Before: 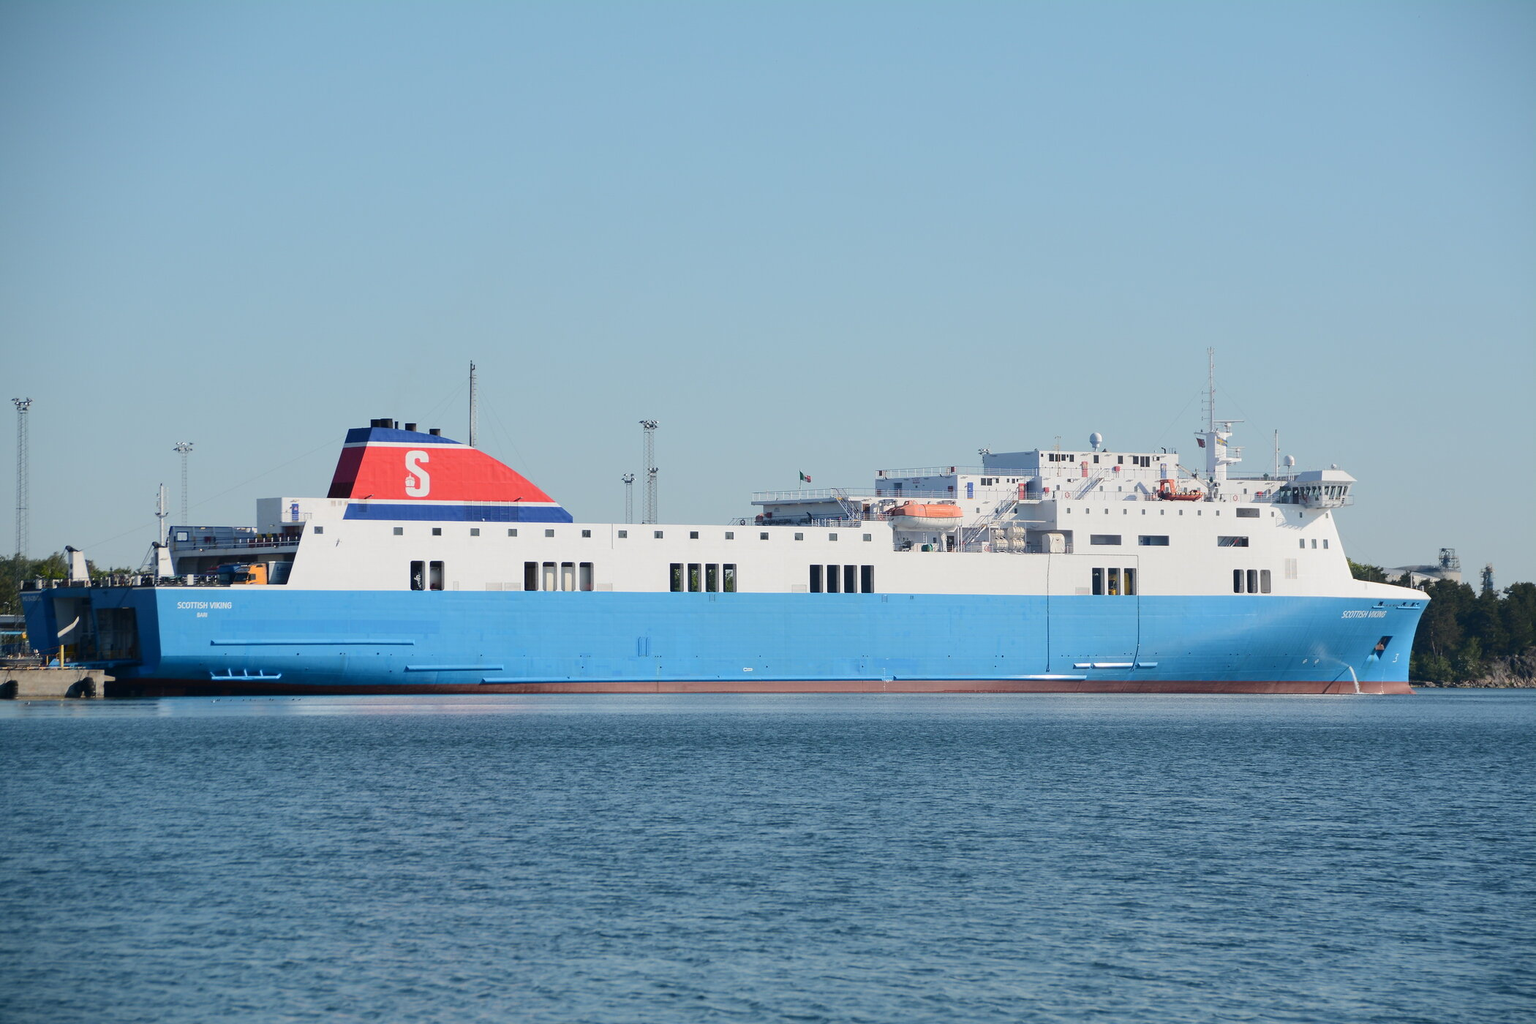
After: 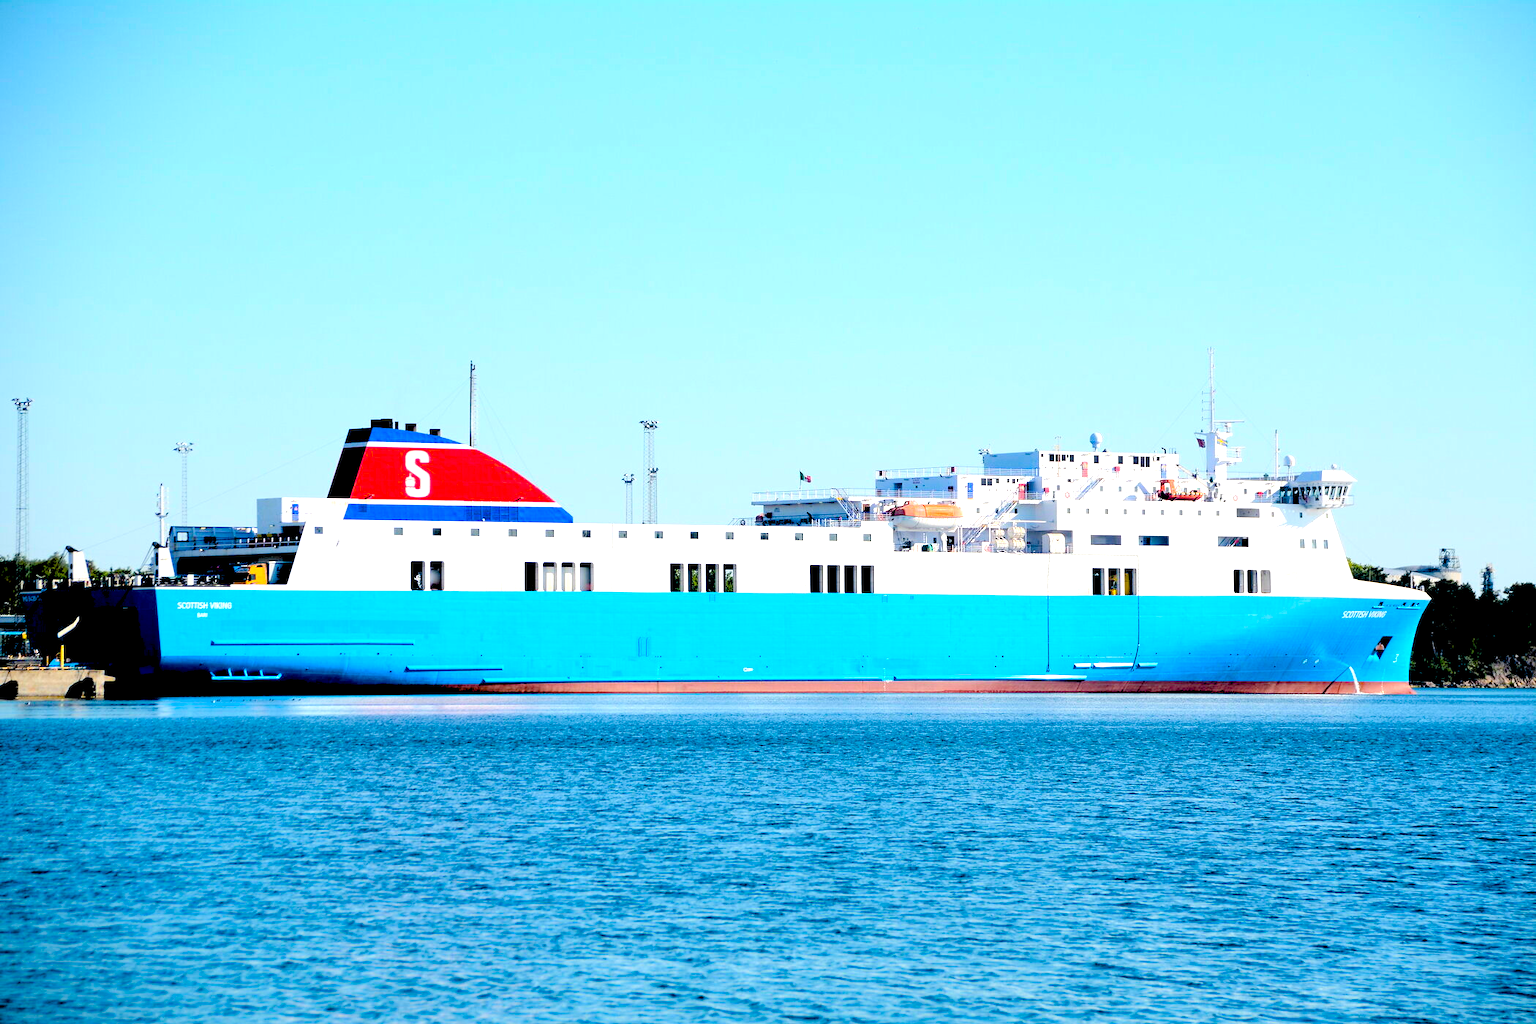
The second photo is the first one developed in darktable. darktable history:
exposure: black level correction 0.035, exposure 0.9 EV, compensate highlight preservation false
tone equalizer: -8 EV -0.417 EV, -7 EV -0.389 EV, -6 EV -0.333 EV, -5 EV -0.222 EV, -3 EV 0.222 EV, -2 EV 0.333 EV, -1 EV 0.389 EV, +0 EV 0.417 EV, edges refinement/feathering 500, mask exposure compensation -1.57 EV, preserve details no
rgb levels: preserve colors sum RGB, levels [[0.038, 0.433, 0.934], [0, 0.5, 1], [0, 0.5, 1]]
color balance rgb: linear chroma grading › global chroma 15%, perceptual saturation grading › global saturation 30%
